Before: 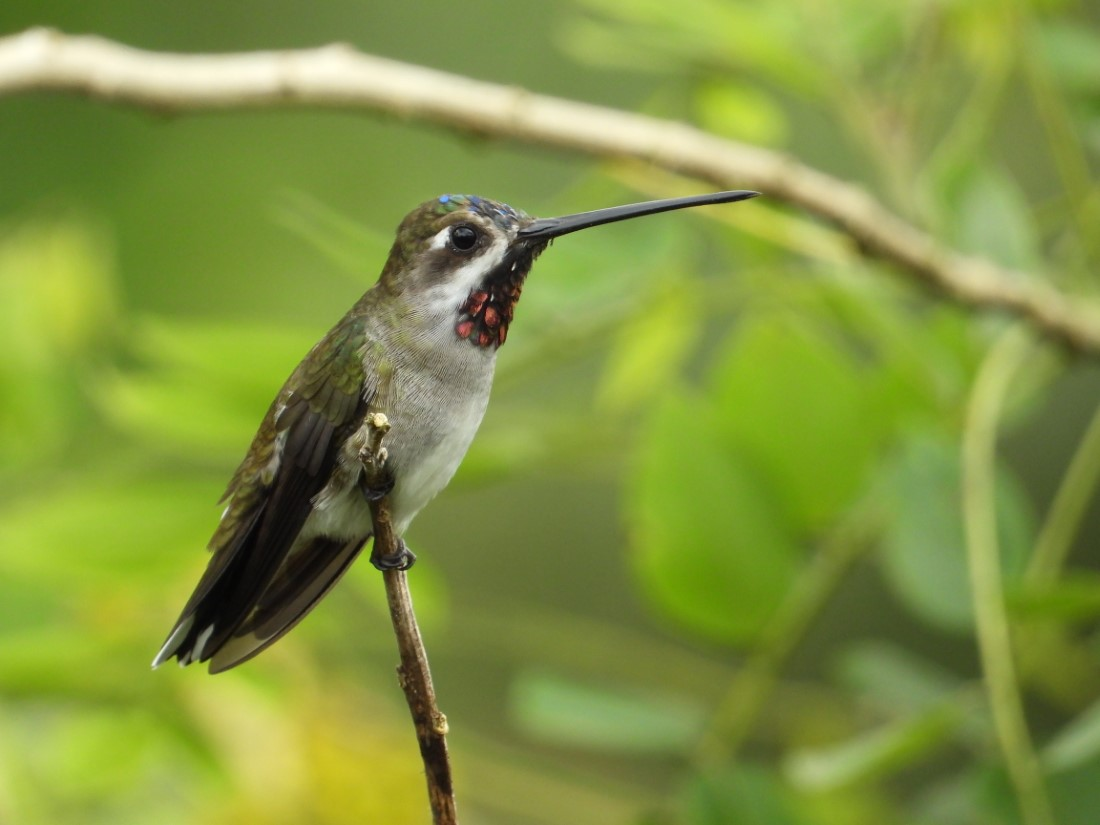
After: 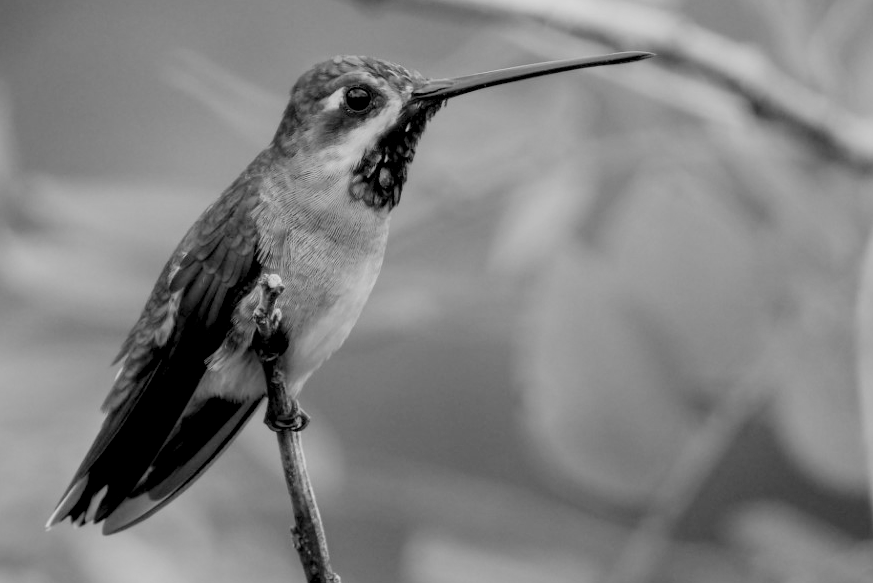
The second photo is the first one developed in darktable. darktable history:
white balance: emerald 1
levels: levels [0.044, 0.475, 0.791]
exposure: black level correction 0.007, exposure 0.159 EV, compensate highlight preservation false
crop: left 9.712%, top 16.928%, right 10.845%, bottom 12.332%
monochrome: on, module defaults
filmic rgb: white relative exposure 8 EV, threshold 3 EV, structure ↔ texture 100%, target black luminance 0%, hardness 2.44, latitude 76.53%, contrast 0.562, shadows ↔ highlights balance 0%, preserve chrominance no, color science v4 (2020), iterations of high-quality reconstruction 10, type of noise poissonian, enable highlight reconstruction true
local contrast: detail 130%
contrast equalizer: y [[0.5, 0.5, 0.472, 0.5, 0.5, 0.5], [0.5 ×6], [0.5 ×6], [0 ×6], [0 ×6]]
